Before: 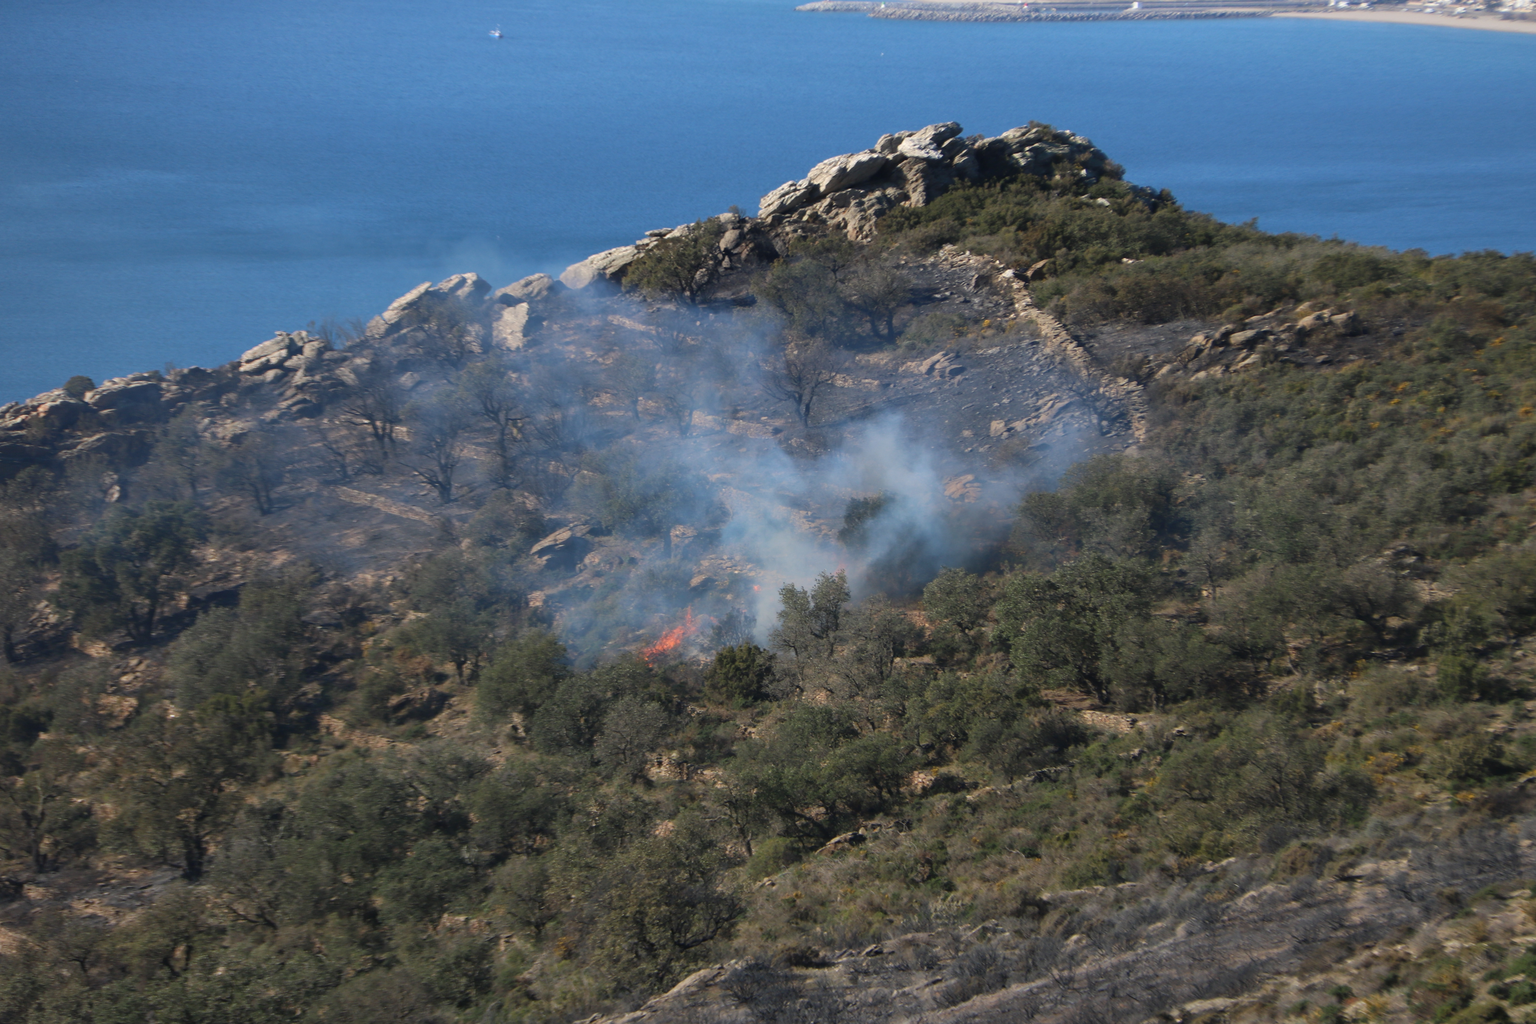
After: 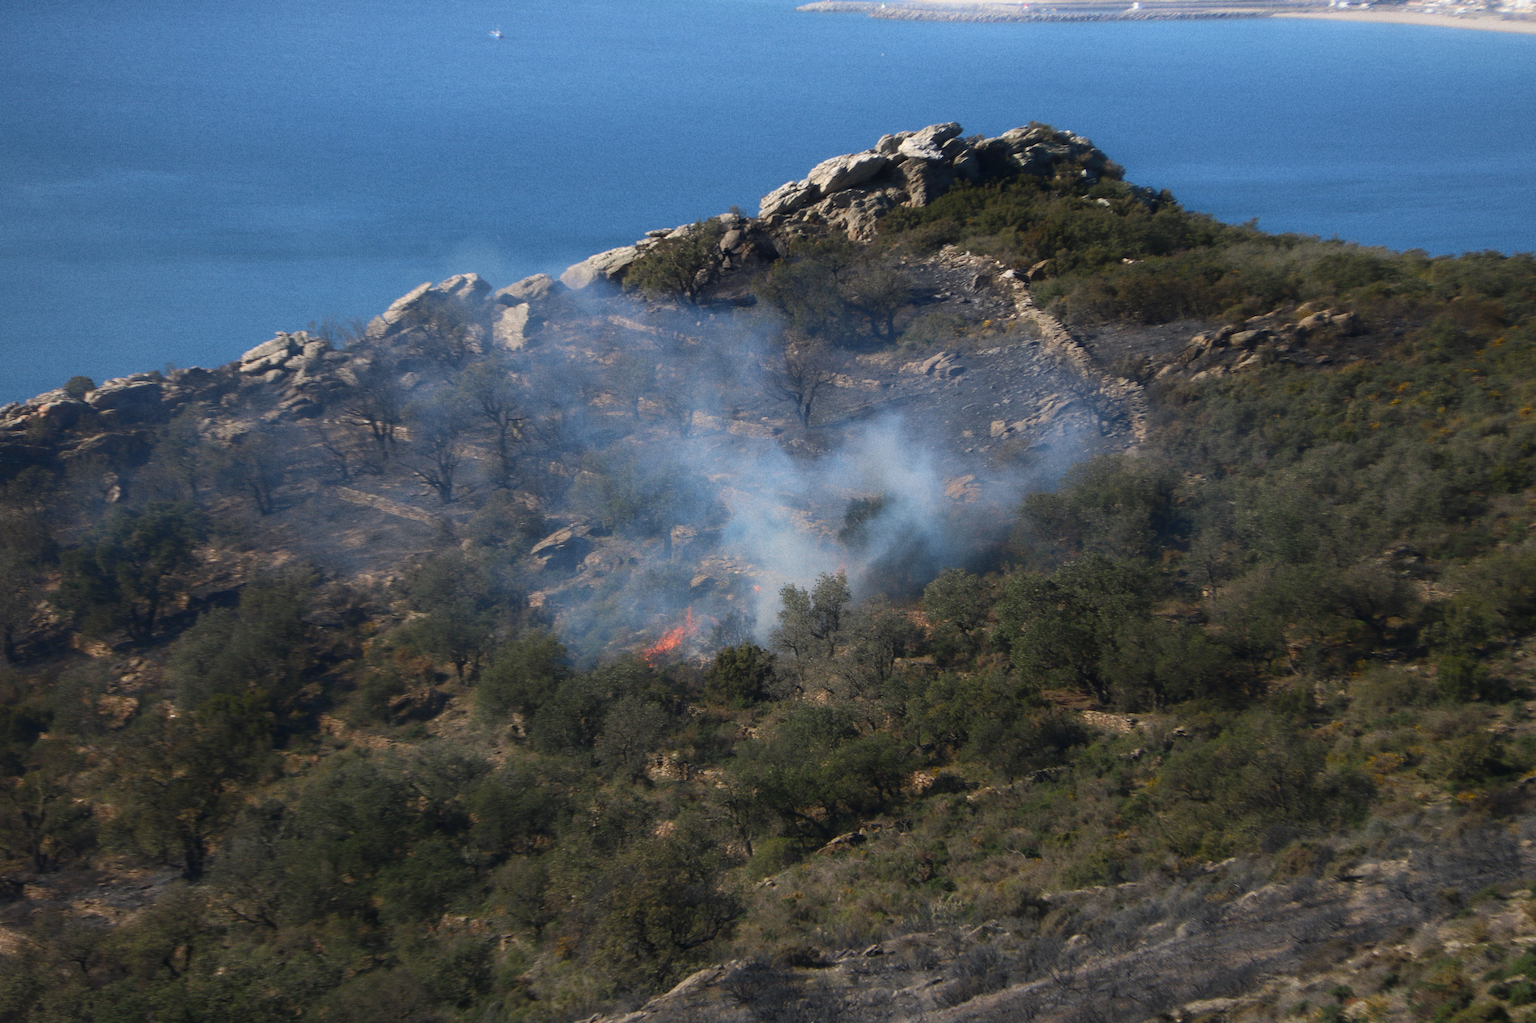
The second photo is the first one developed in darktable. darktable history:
shadows and highlights: shadows -54.3, highlights 86.09, soften with gaussian
grain: coarseness 7.08 ISO, strength 21.67%, mid-tones bias 59.58%
